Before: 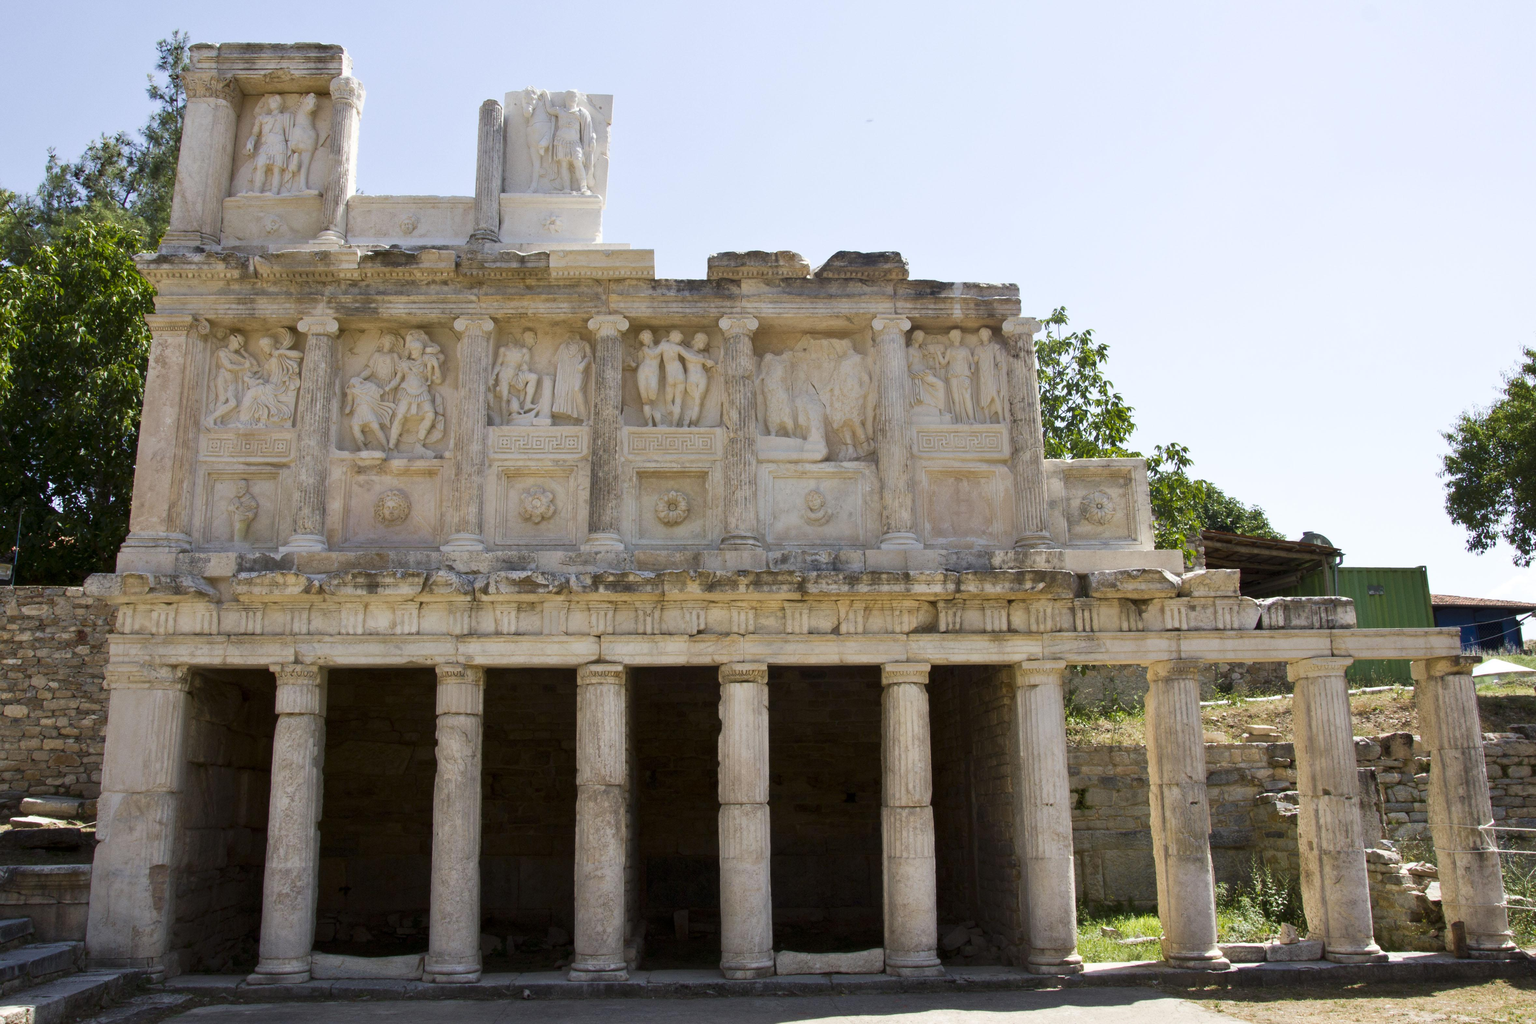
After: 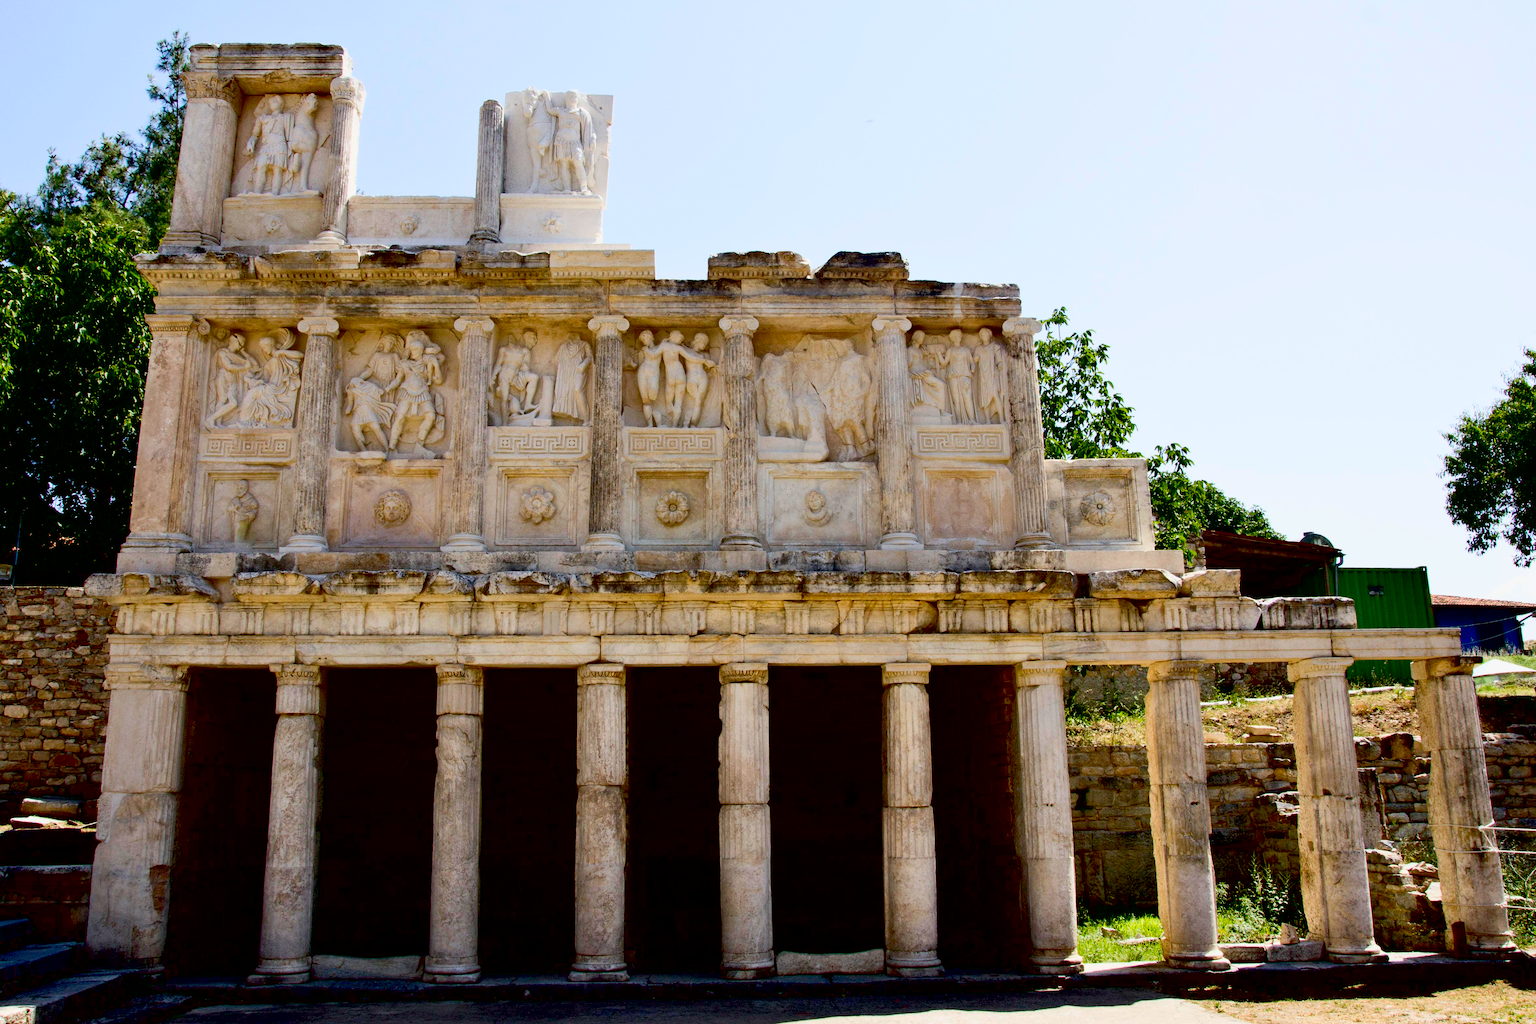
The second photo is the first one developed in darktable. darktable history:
tone equalizer: -8 EV -0.547 EV, edges refinement/feathering 500, mask exposure compensation -1.57 EV, preserve details no
exposure: black level correction 0.044, exposure -0.228 EV, compensate exposure bias true, compensate highlight preservation false
contrast brightness saturation: contrast 0.234, brightness 0.11, saturation 0.29
